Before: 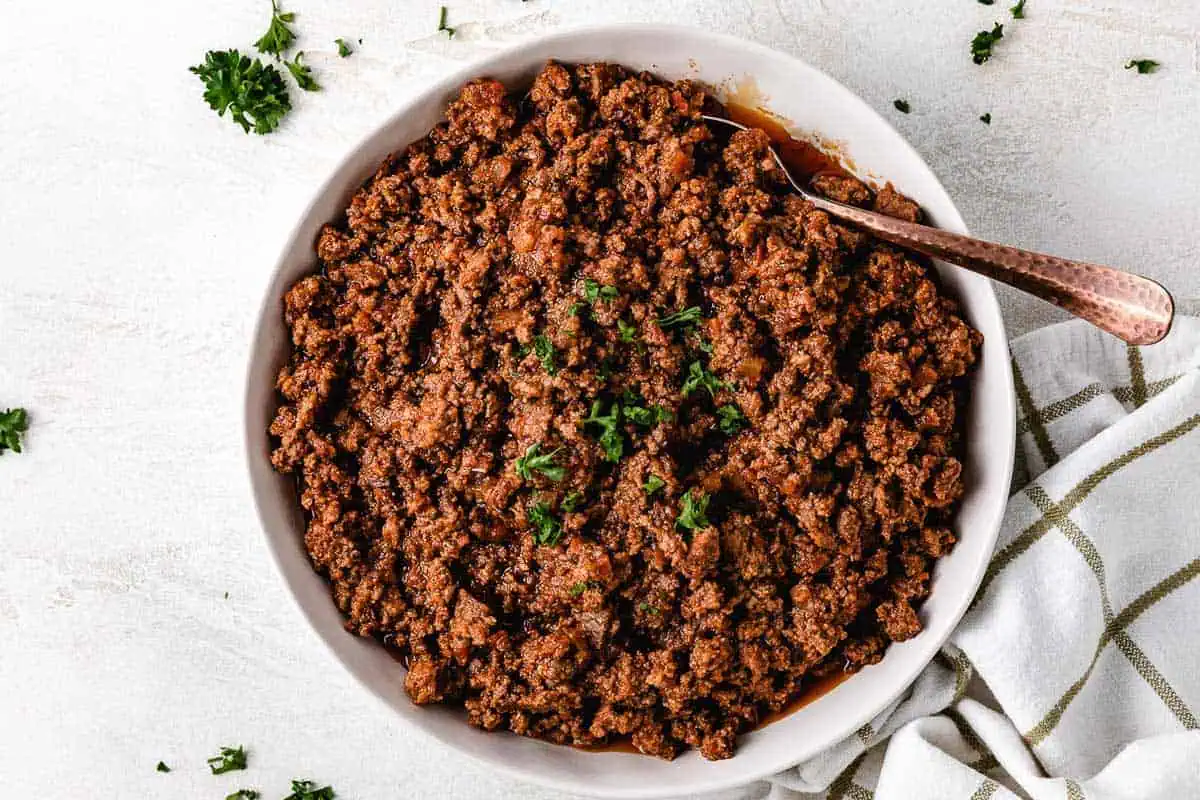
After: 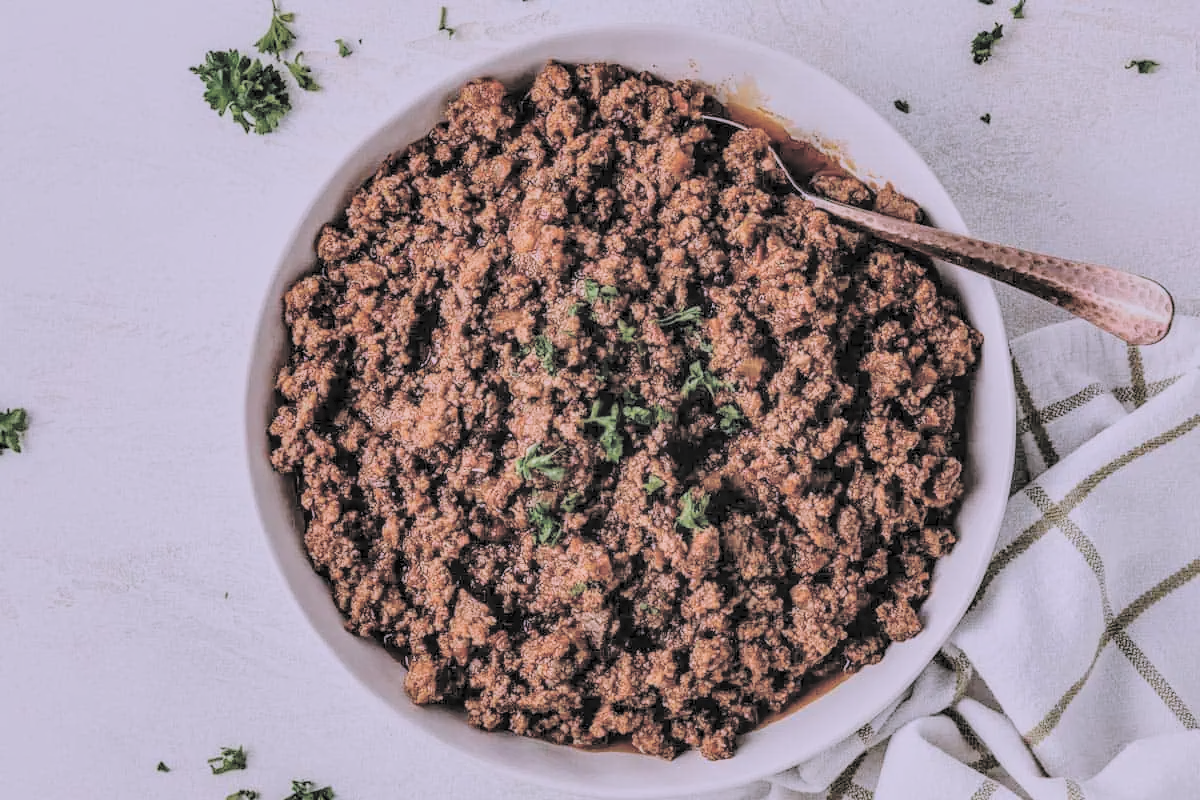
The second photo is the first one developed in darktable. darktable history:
local contrast: detail 150%
exposure: exposure -2.446 EV, compensate highlight preservation false
contrast brightness saturation: brightness 1
white balance: red 1.042, blue 1.17
